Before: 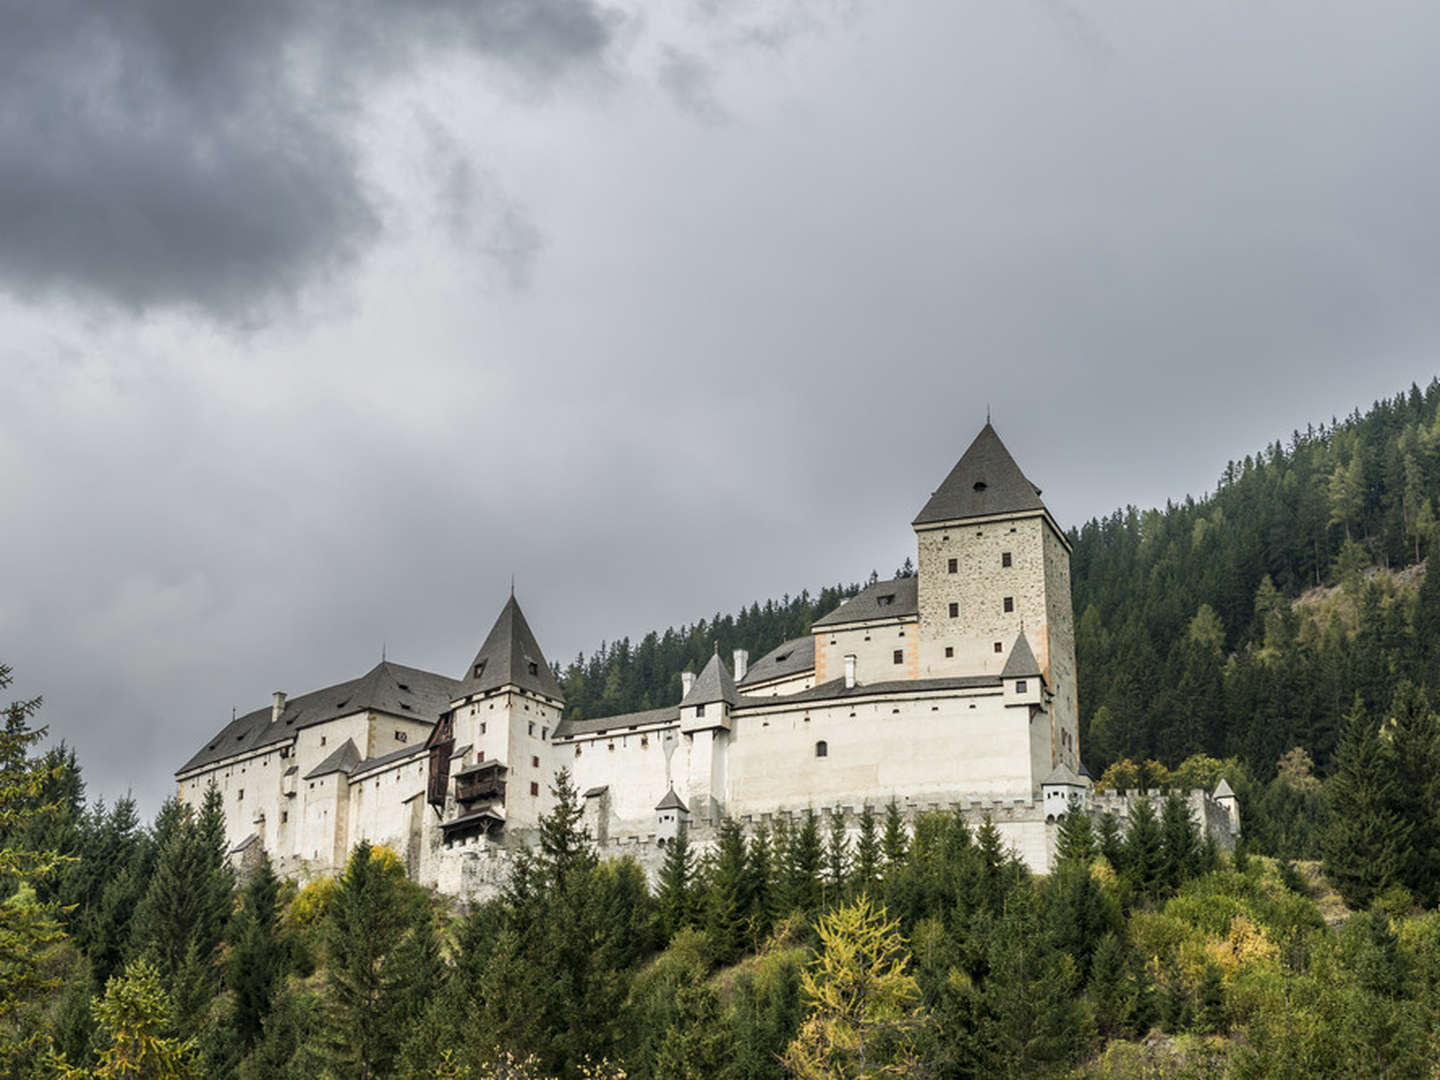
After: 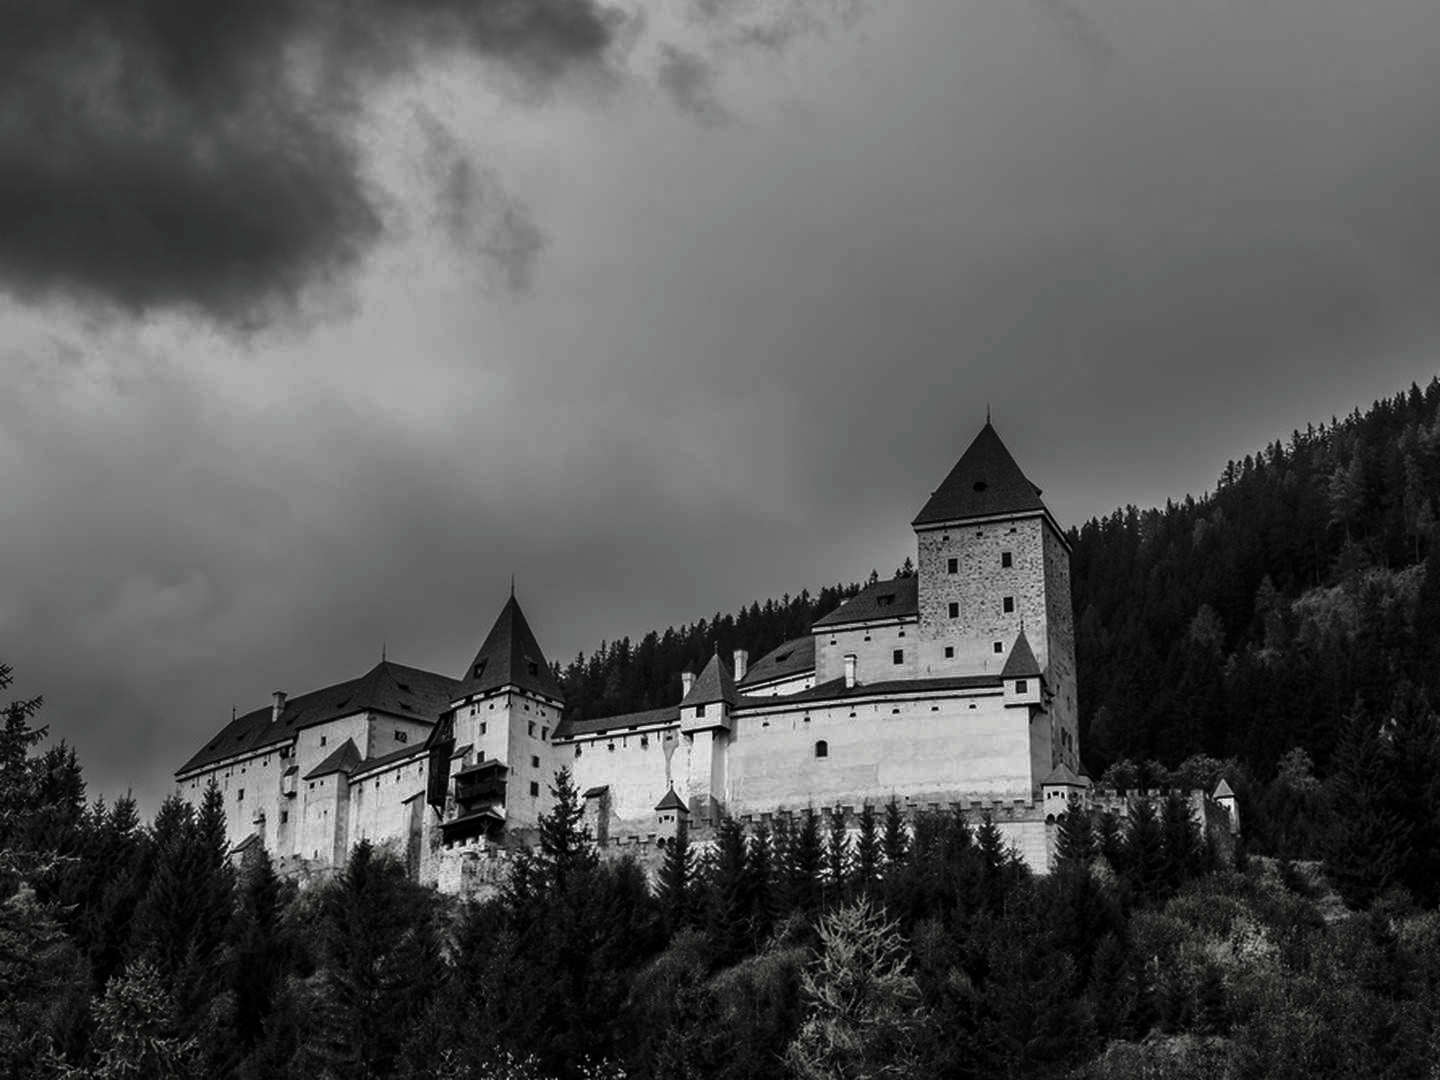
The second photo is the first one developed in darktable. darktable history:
contrast brightness saturation: contrast -0.027, brightness -0.601, saturation -0.982
